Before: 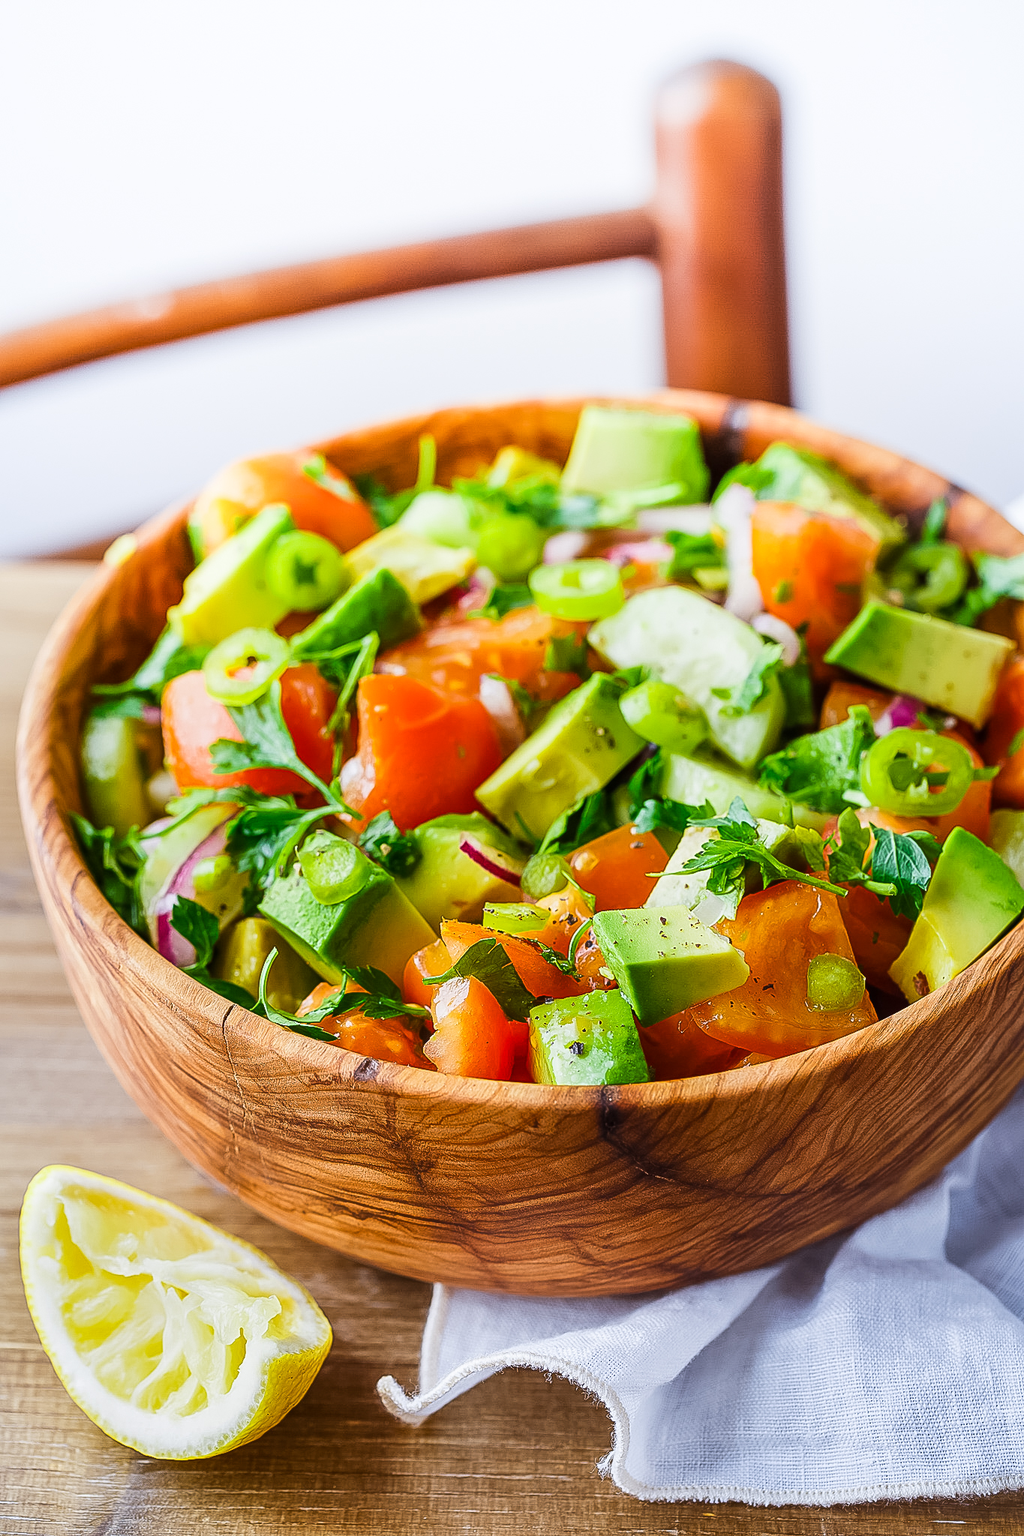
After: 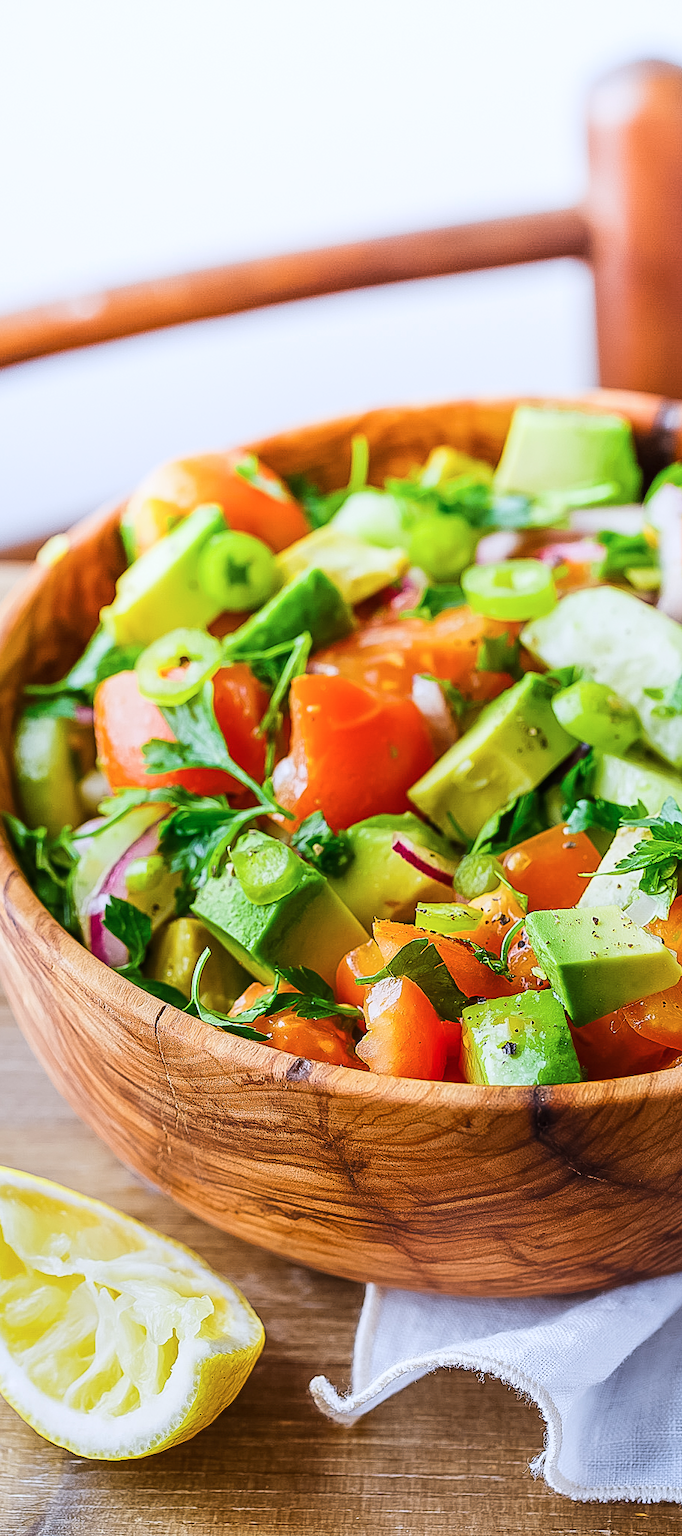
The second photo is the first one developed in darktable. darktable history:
crop and rotate: left 6.617%, right 26.717%
color correction: highlights a* -0.137, highlights b* -5.91, shadows a* -0.137, shadows b* -0.137
